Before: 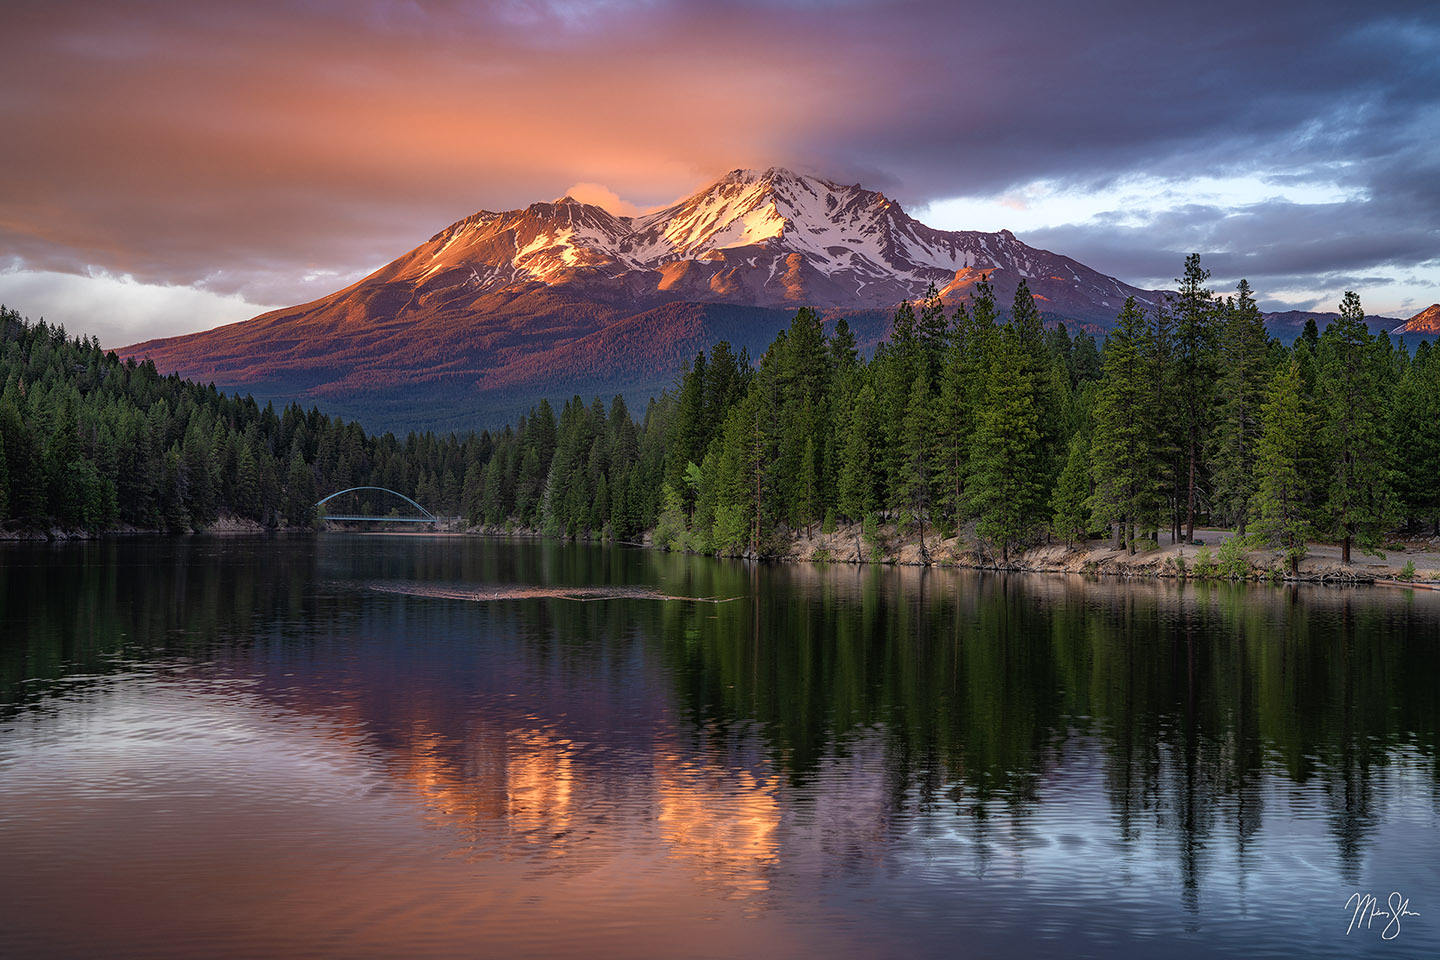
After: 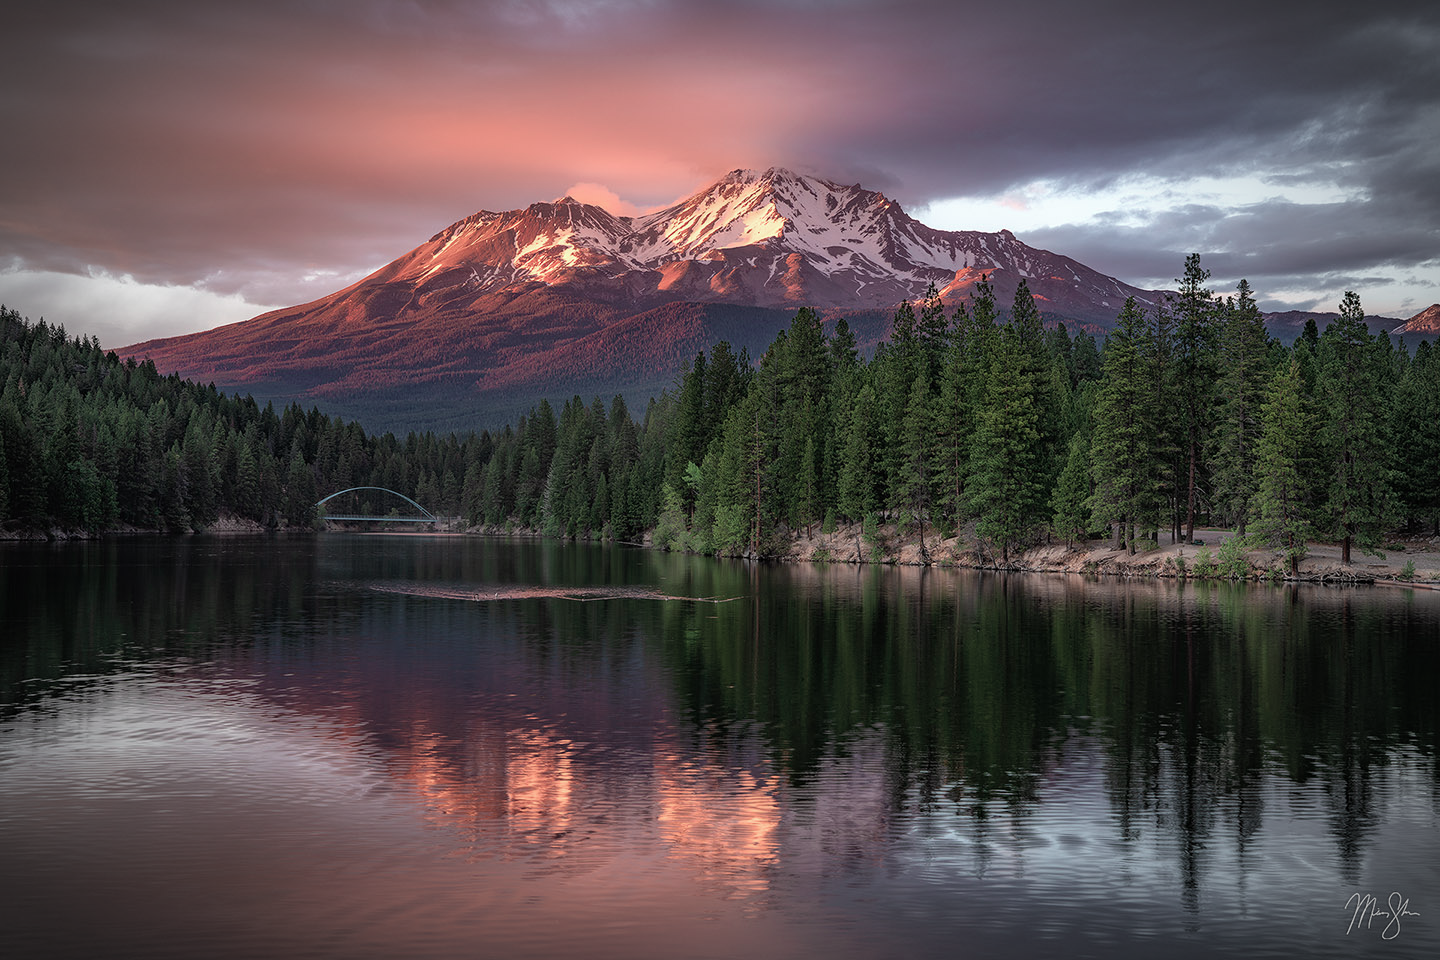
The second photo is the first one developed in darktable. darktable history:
vignetting: fall-off start 79.43%, saturation -0.649, width/height ratio 1.327, unbound false
color contrast: blue-yellow contrast 0.62
